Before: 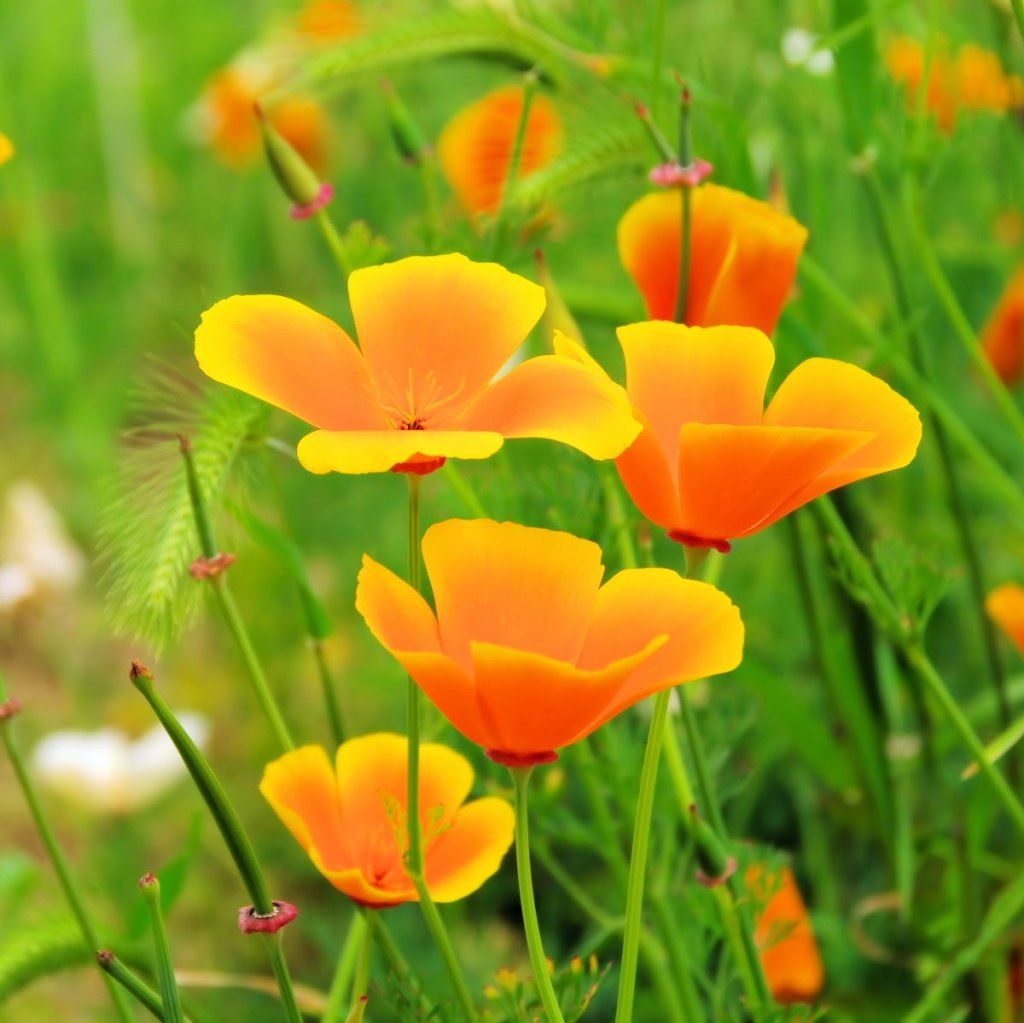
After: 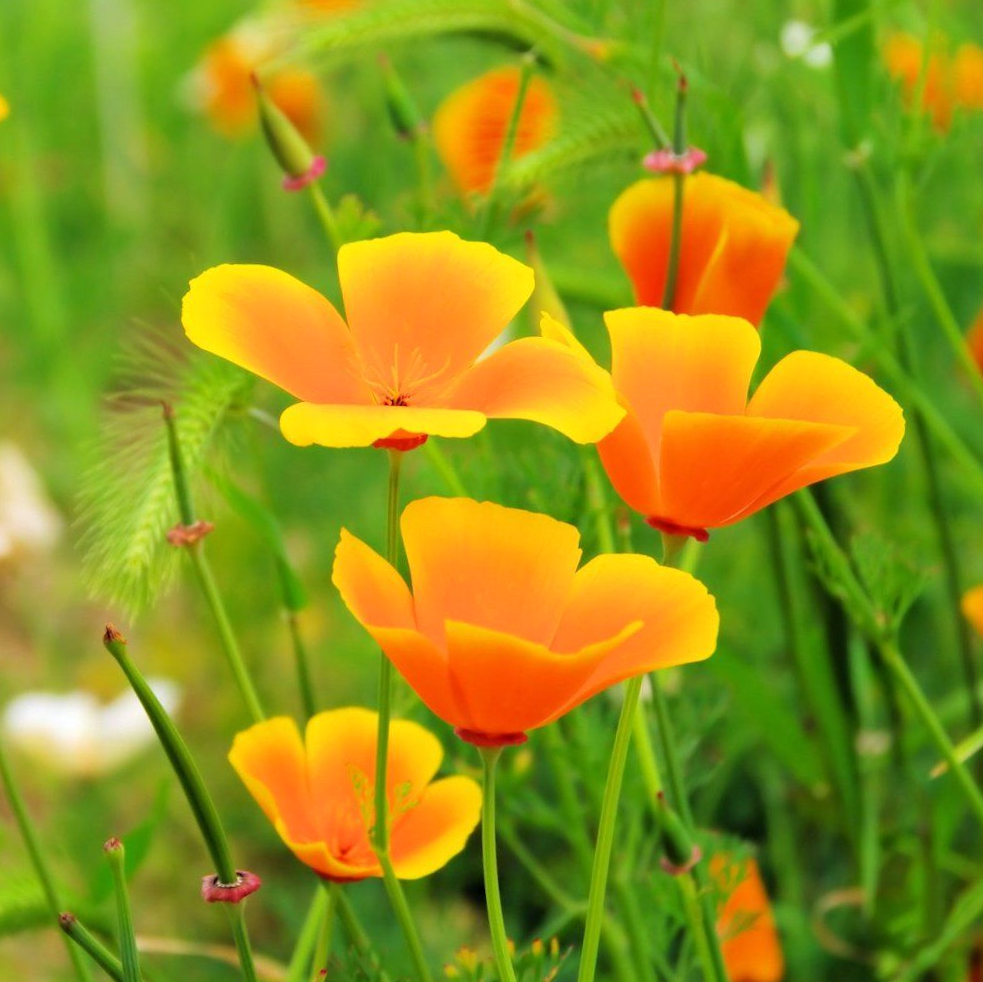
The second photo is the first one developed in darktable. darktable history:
crop and rotate: angle -2.38°
tone equalizer: on, module defaults
